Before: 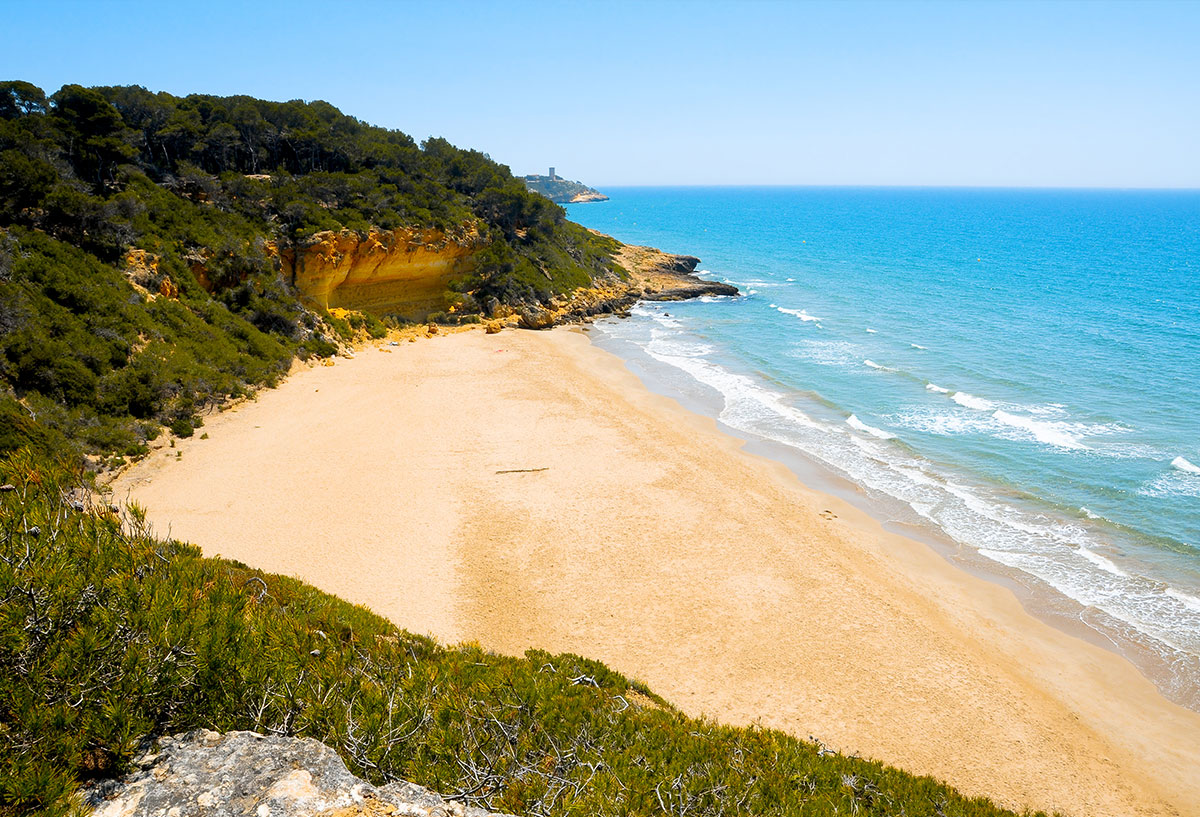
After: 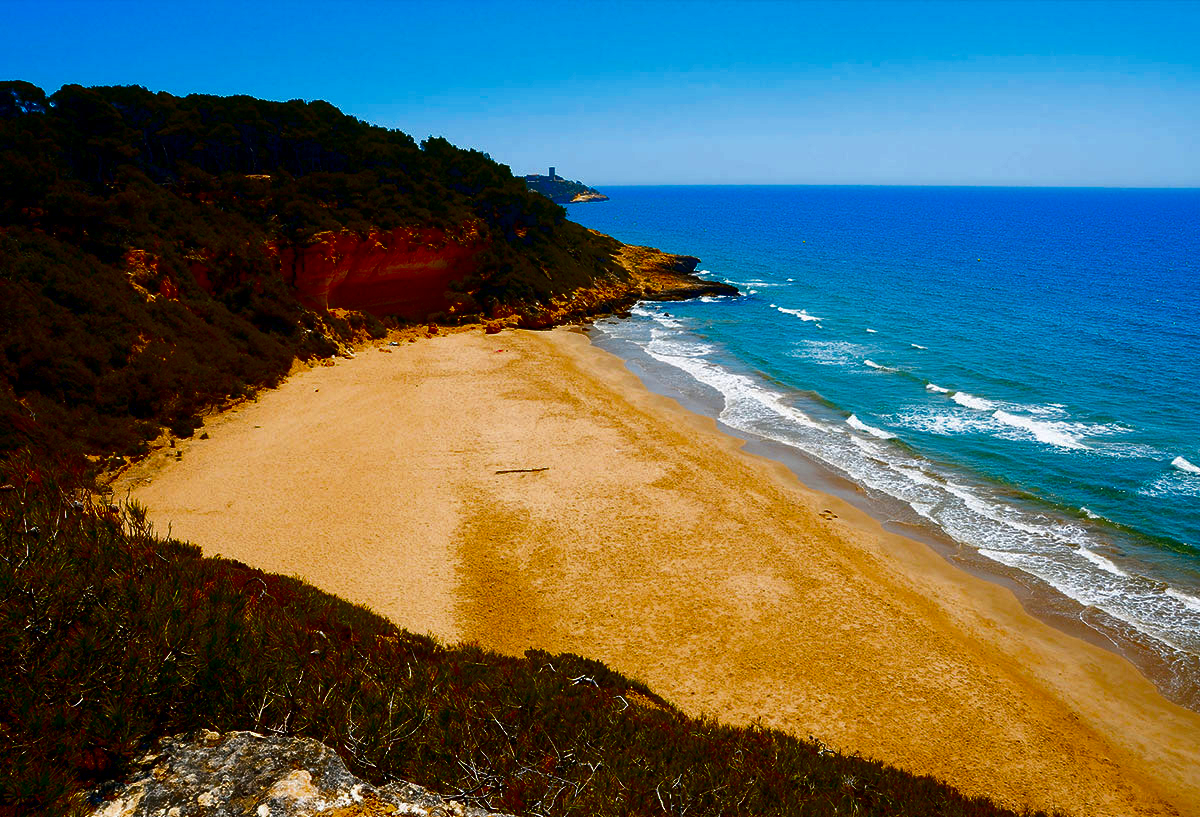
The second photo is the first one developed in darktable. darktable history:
contrast brightness saturation: brightness -0.982, saturation 0.987
